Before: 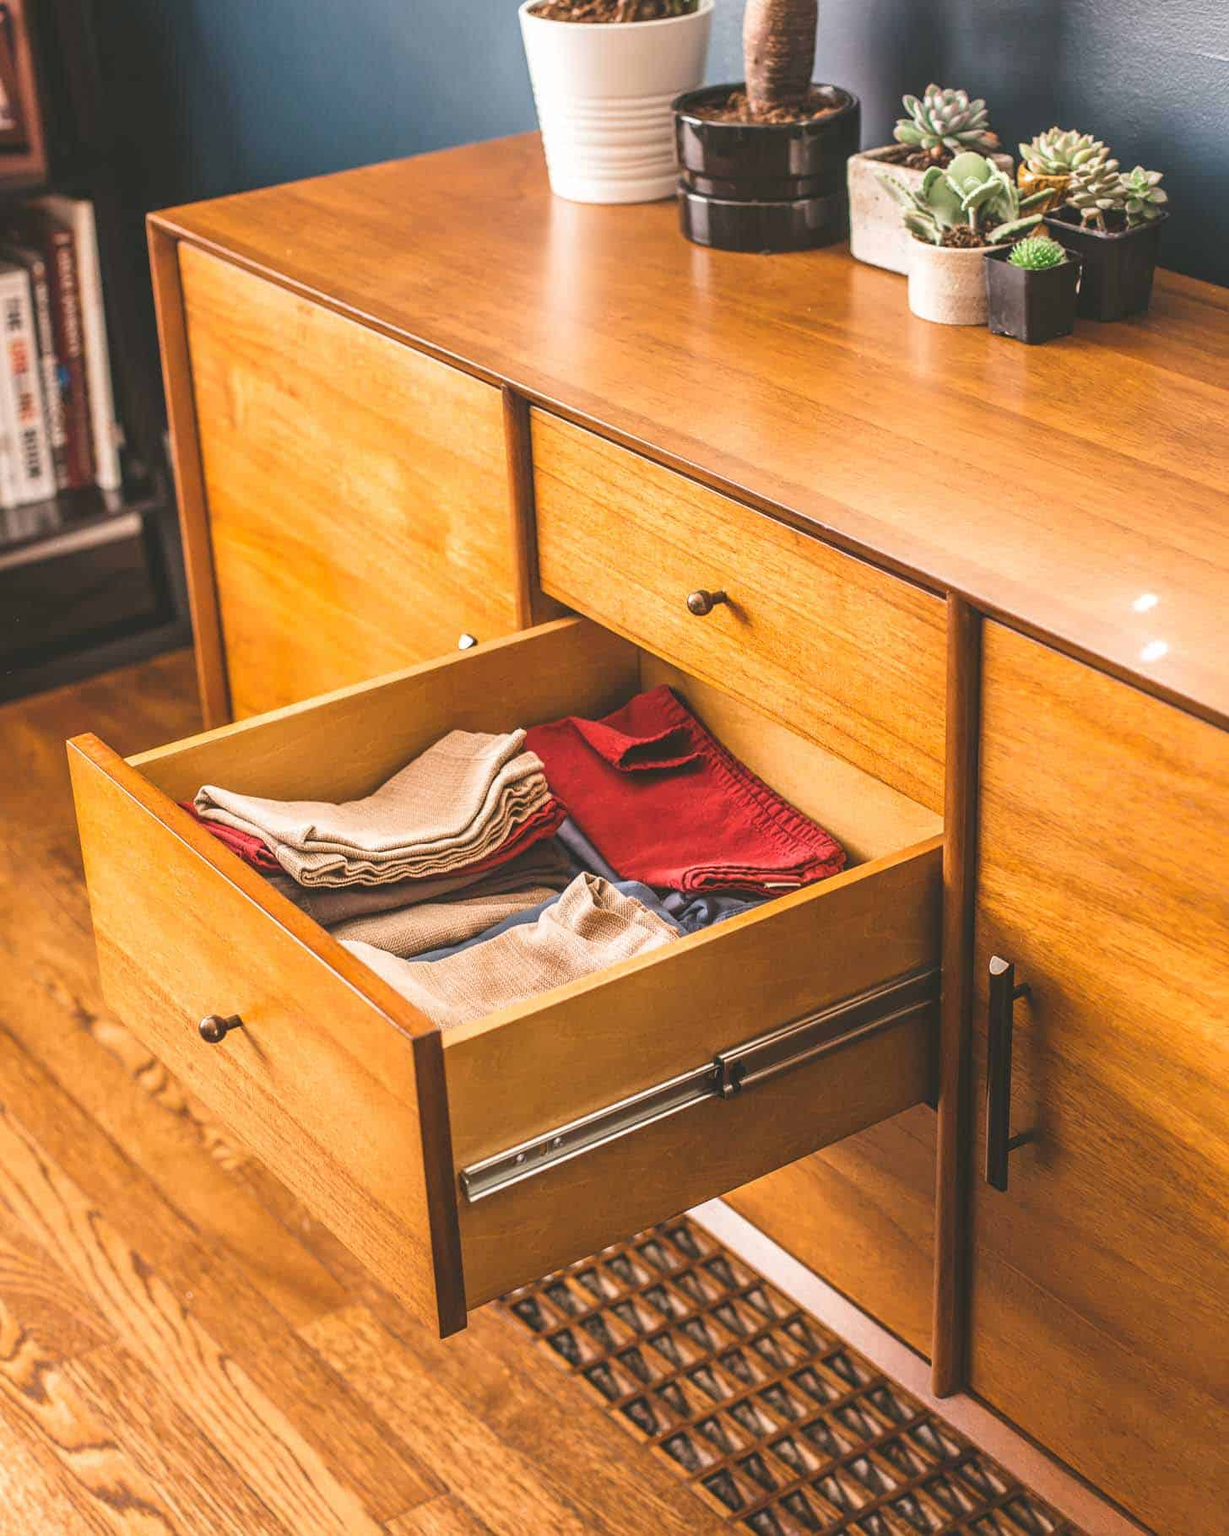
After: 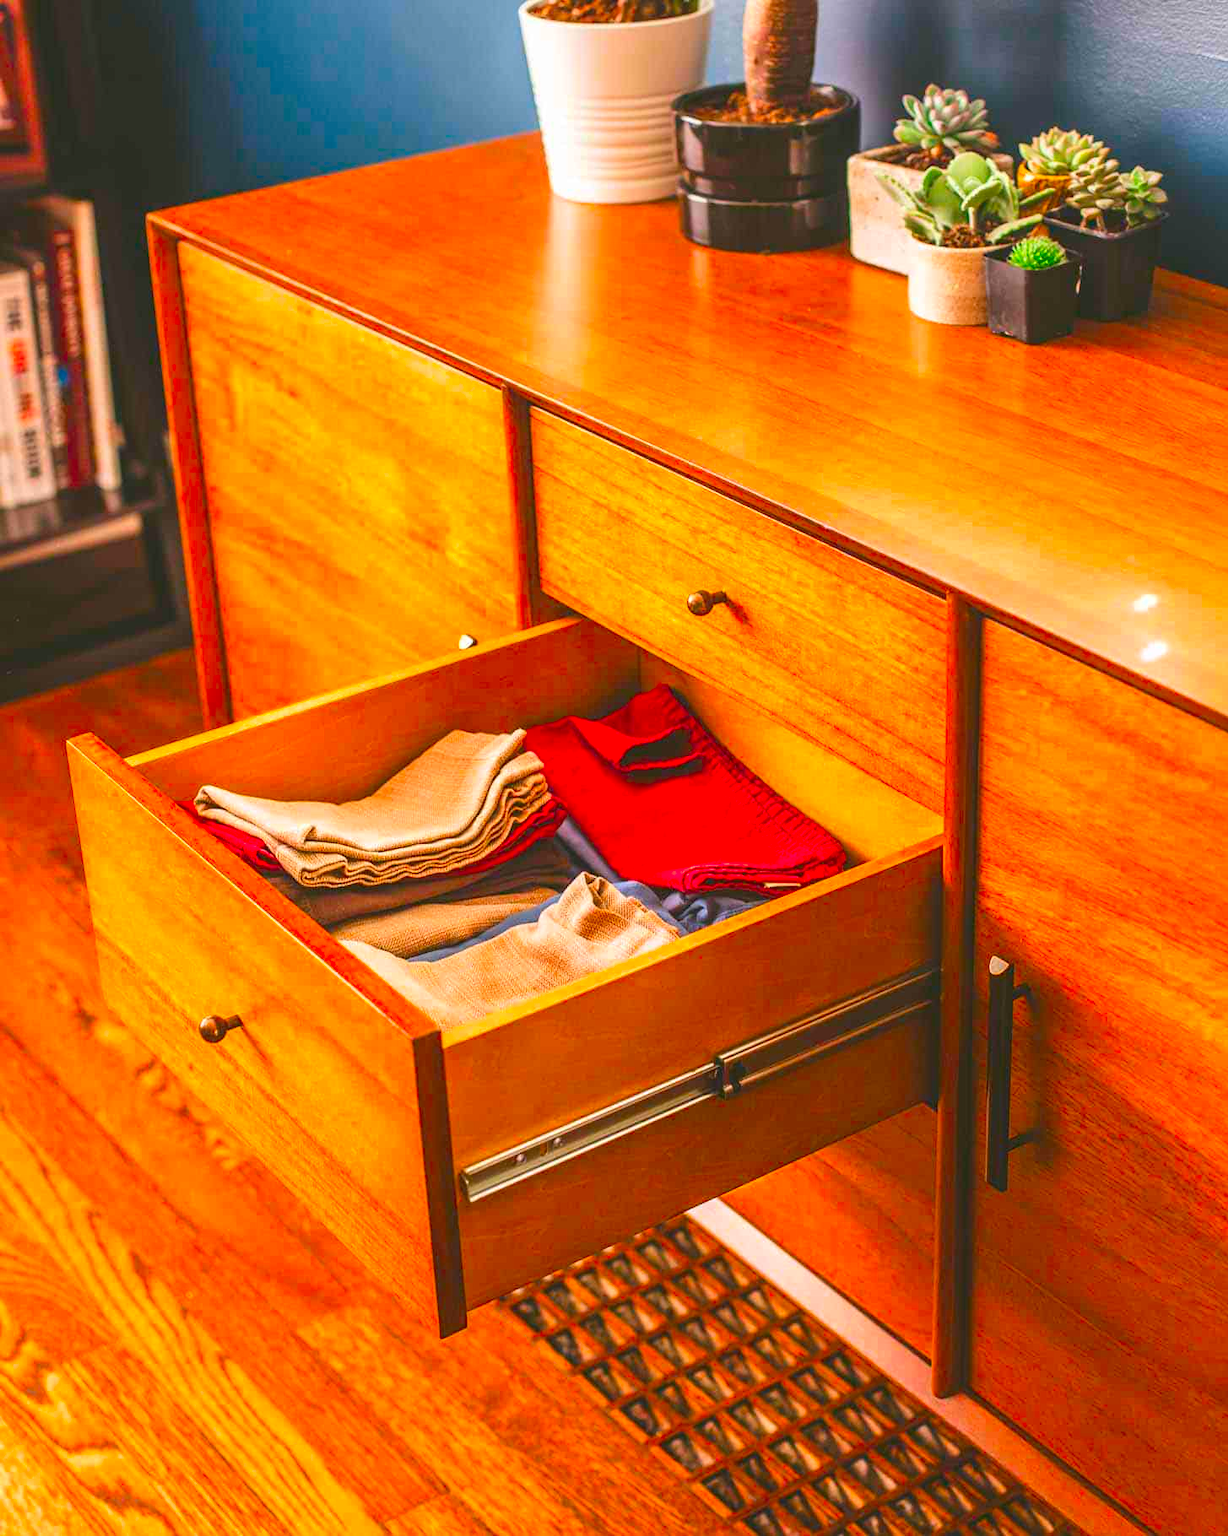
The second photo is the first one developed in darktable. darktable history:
color correction: highlights b* 0.048, saturation 2.16
